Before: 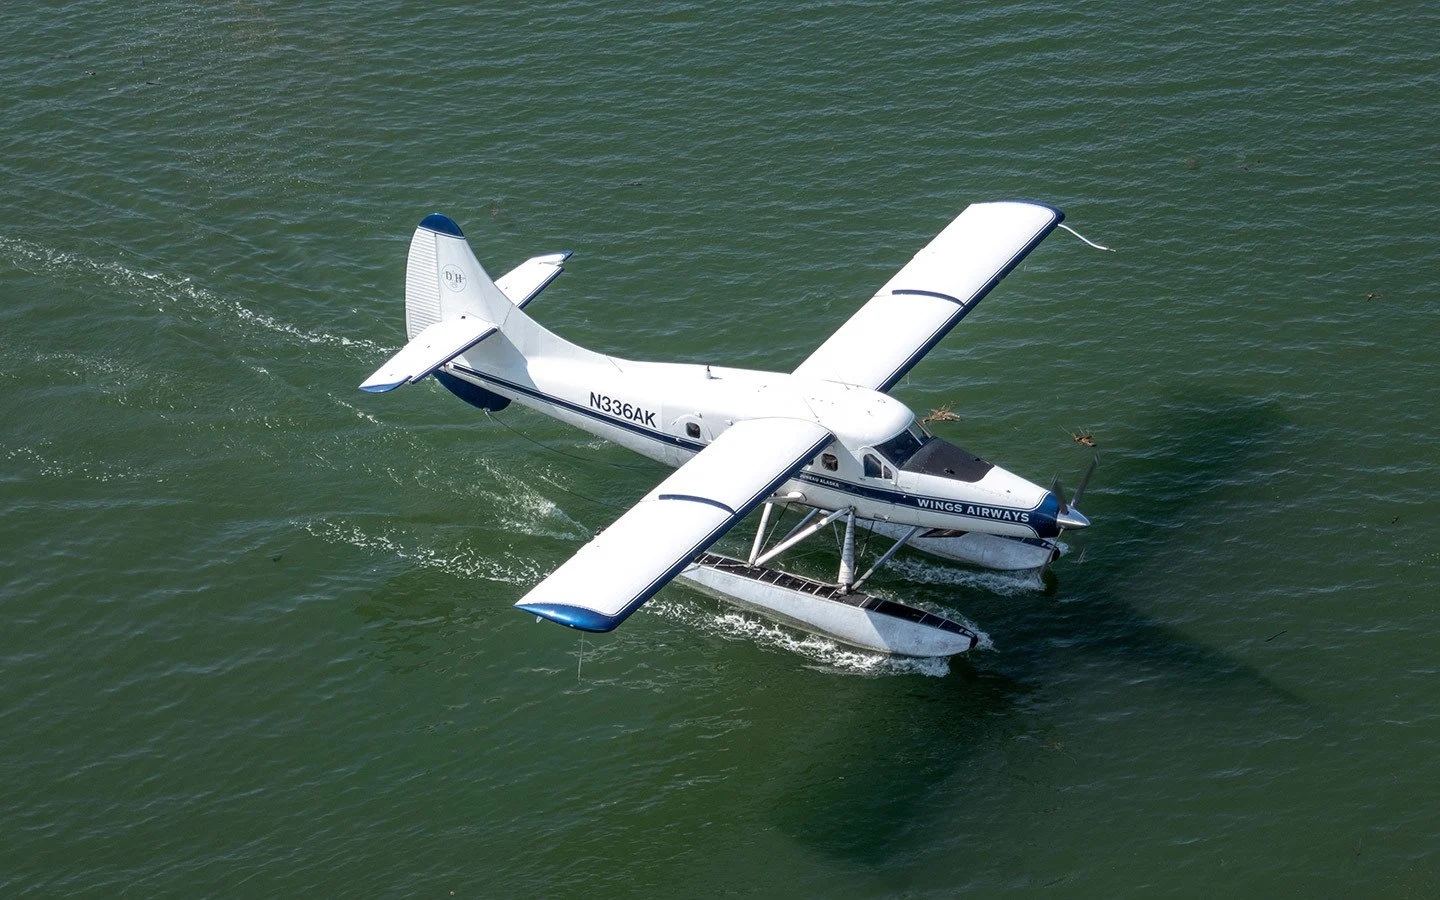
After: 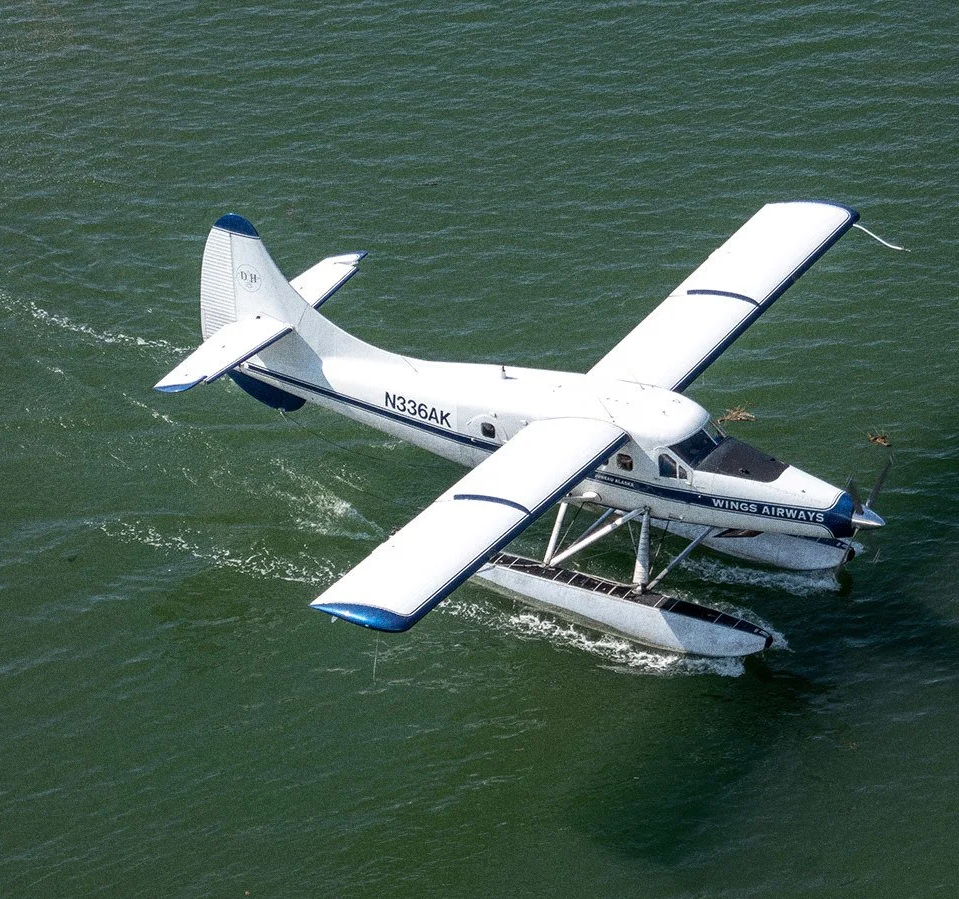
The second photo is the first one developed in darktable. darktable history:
crop and rotate: left 14.292%, right 19.041%
grain: coarseness 0.09 ISO, strength 40%
